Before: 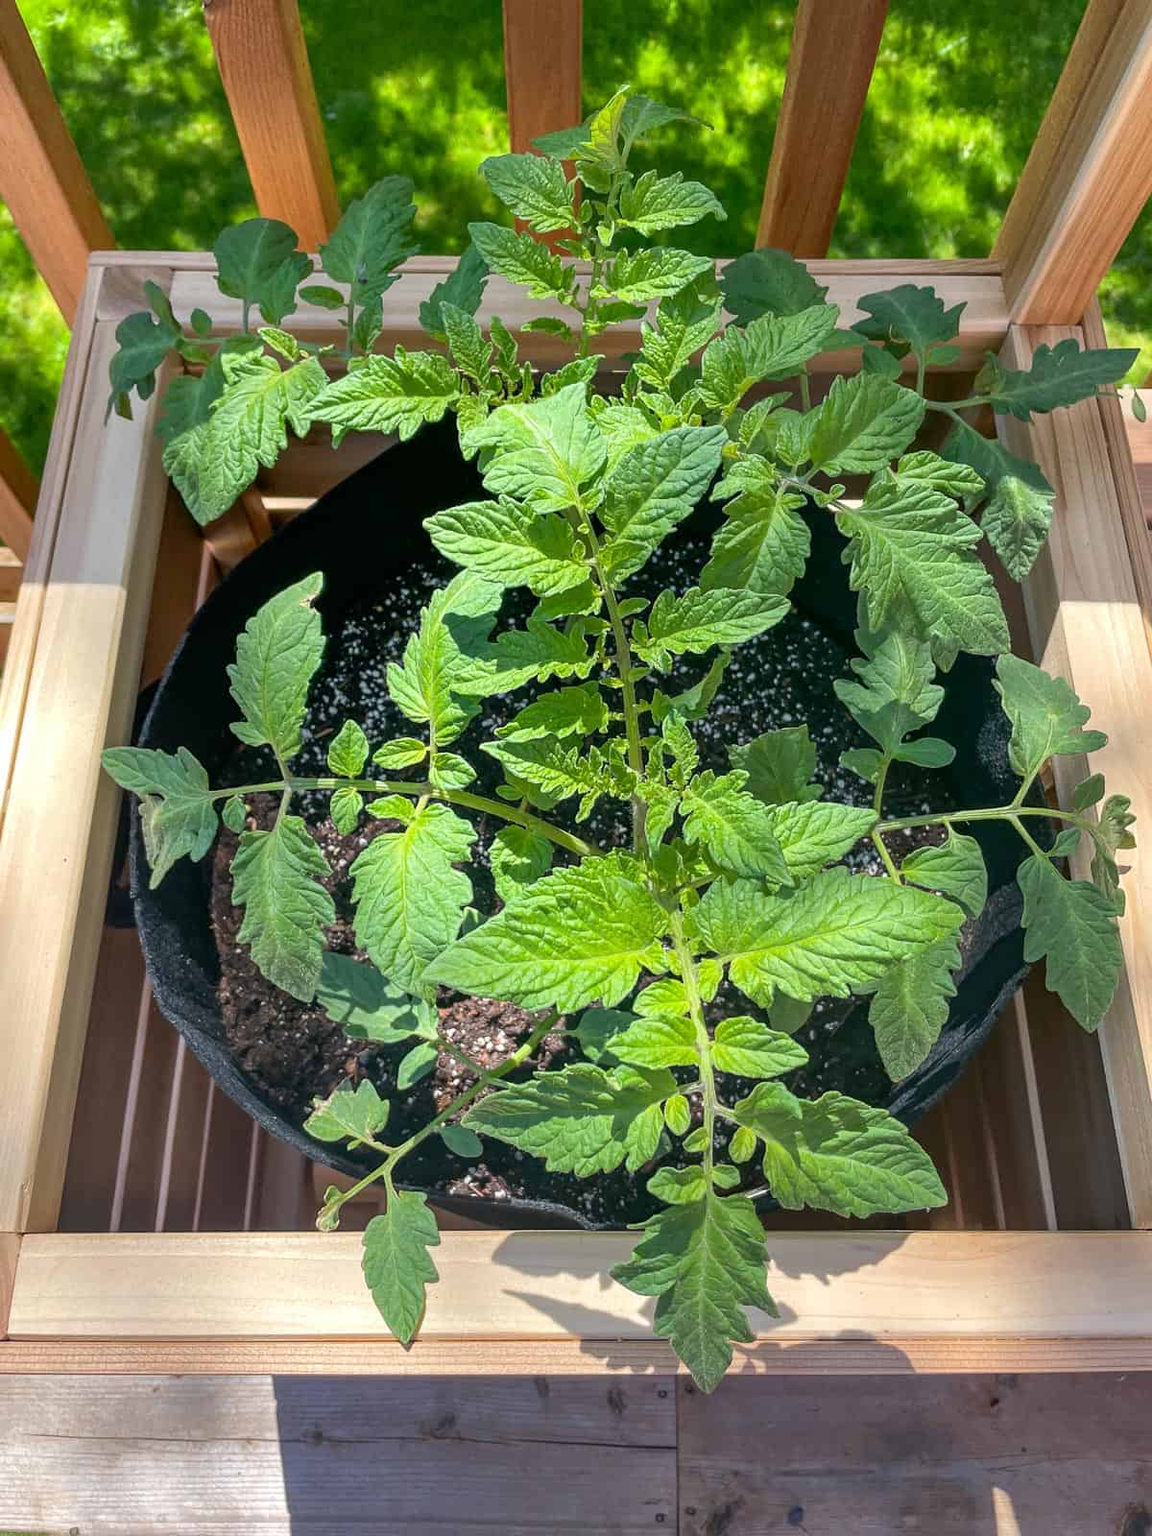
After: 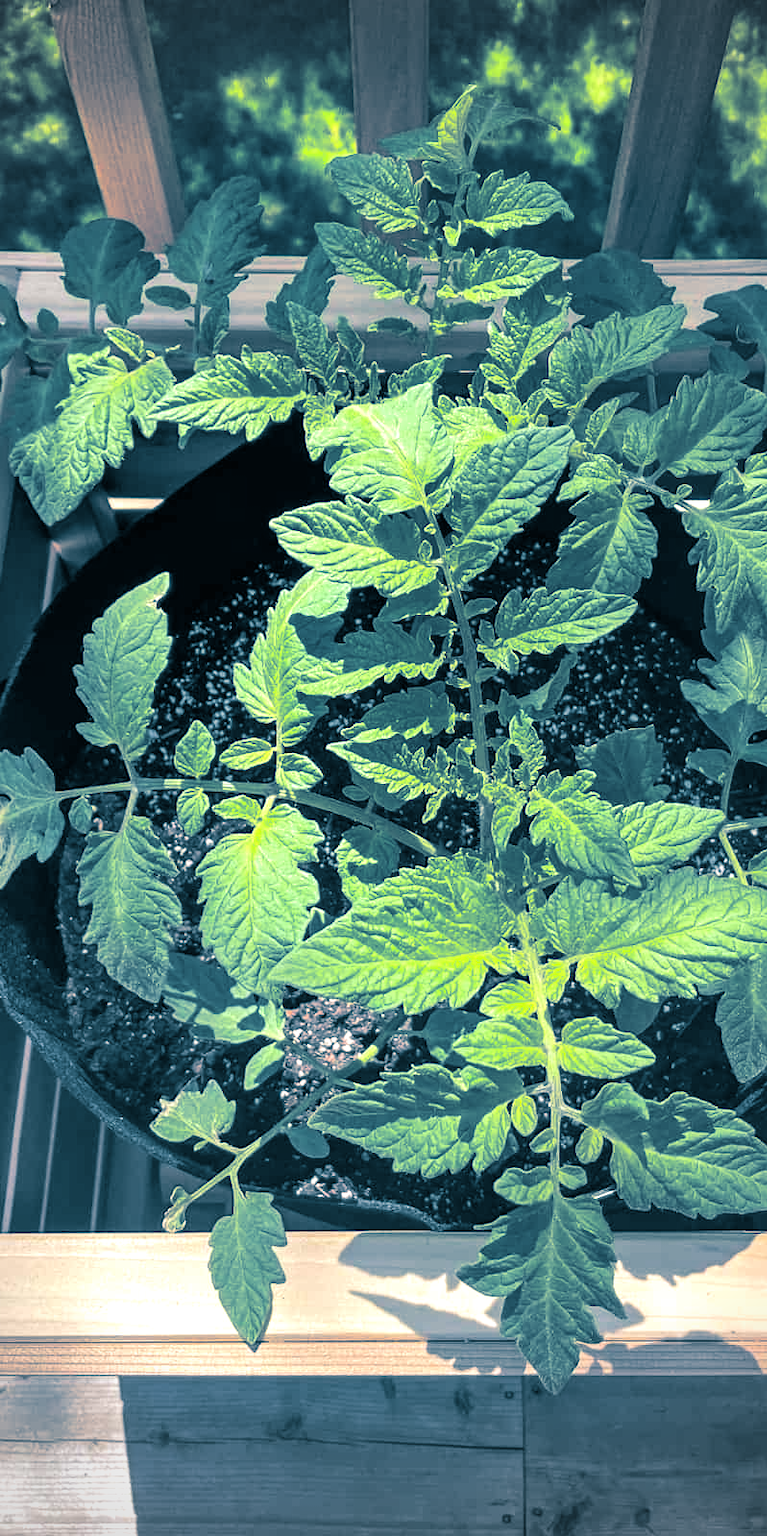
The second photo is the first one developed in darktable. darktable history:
exposure: black level correction 0, exposure 0.3 EV, compensate highlight preservation false
crop and rotate: left 13.409%, right 19.924%
shadows and highlights: shadows -10, white point adjustment 1.5, highlights 10
vignetting: on, module defaults
split-toning: shadows › hue 212.4°, balance -70
